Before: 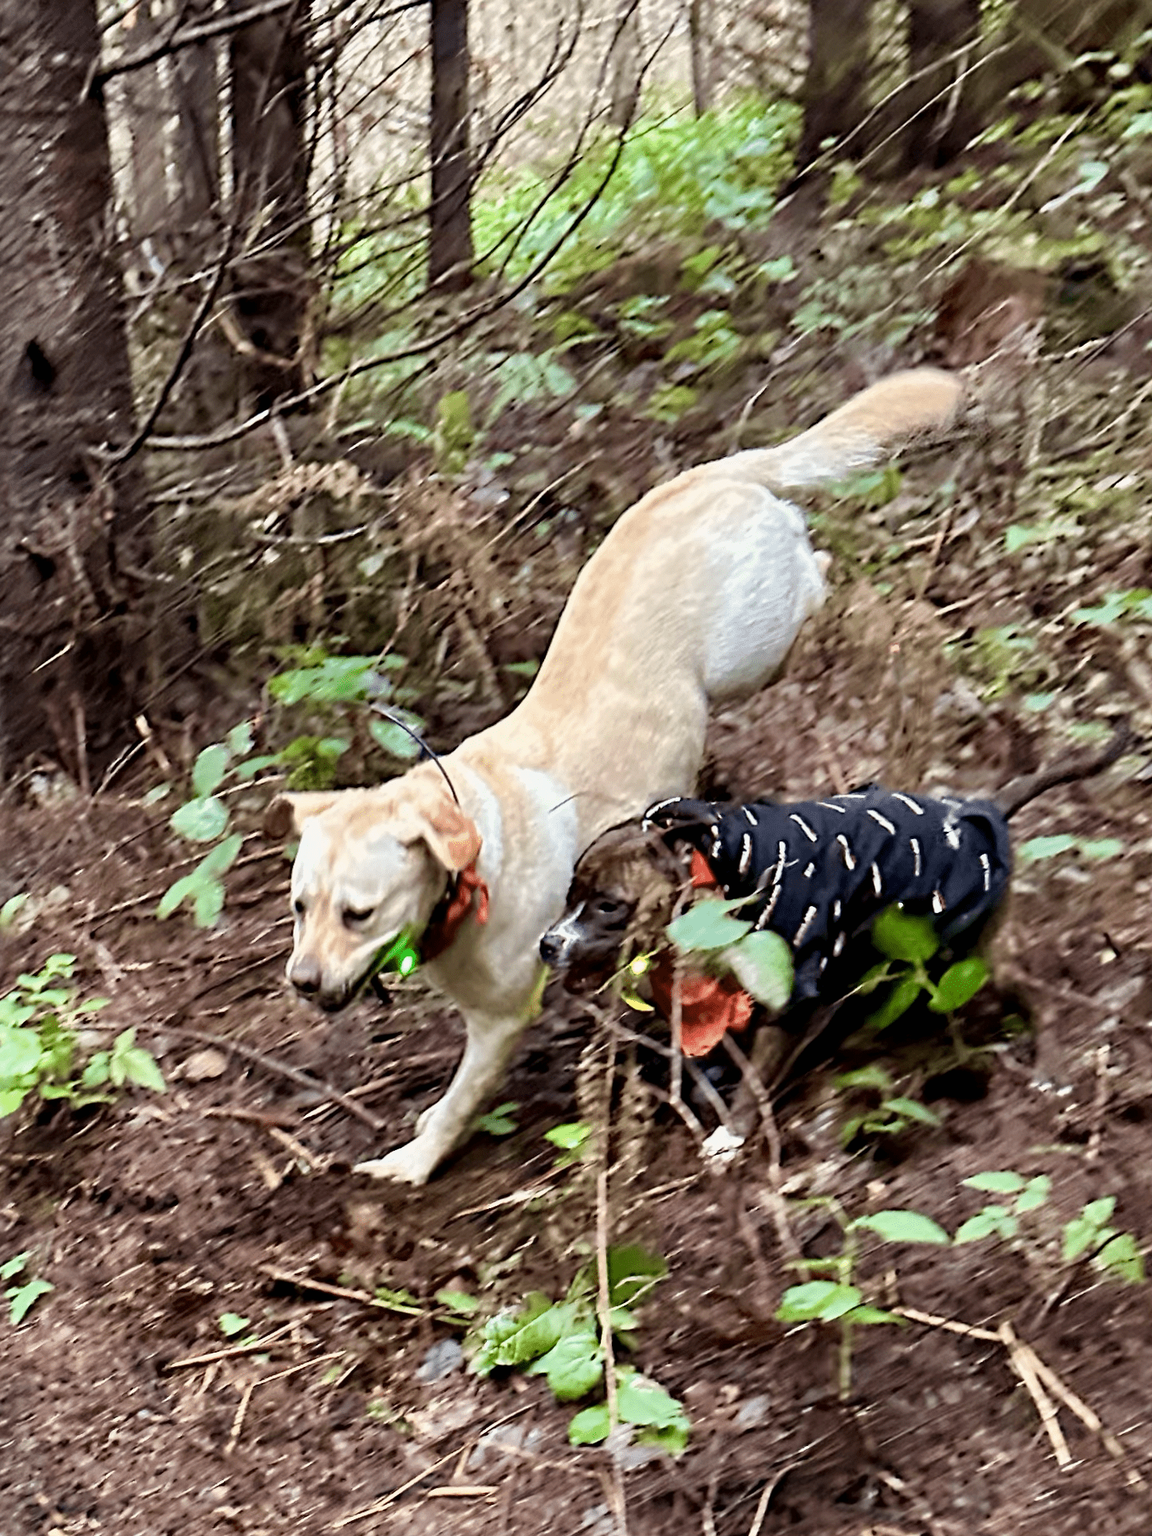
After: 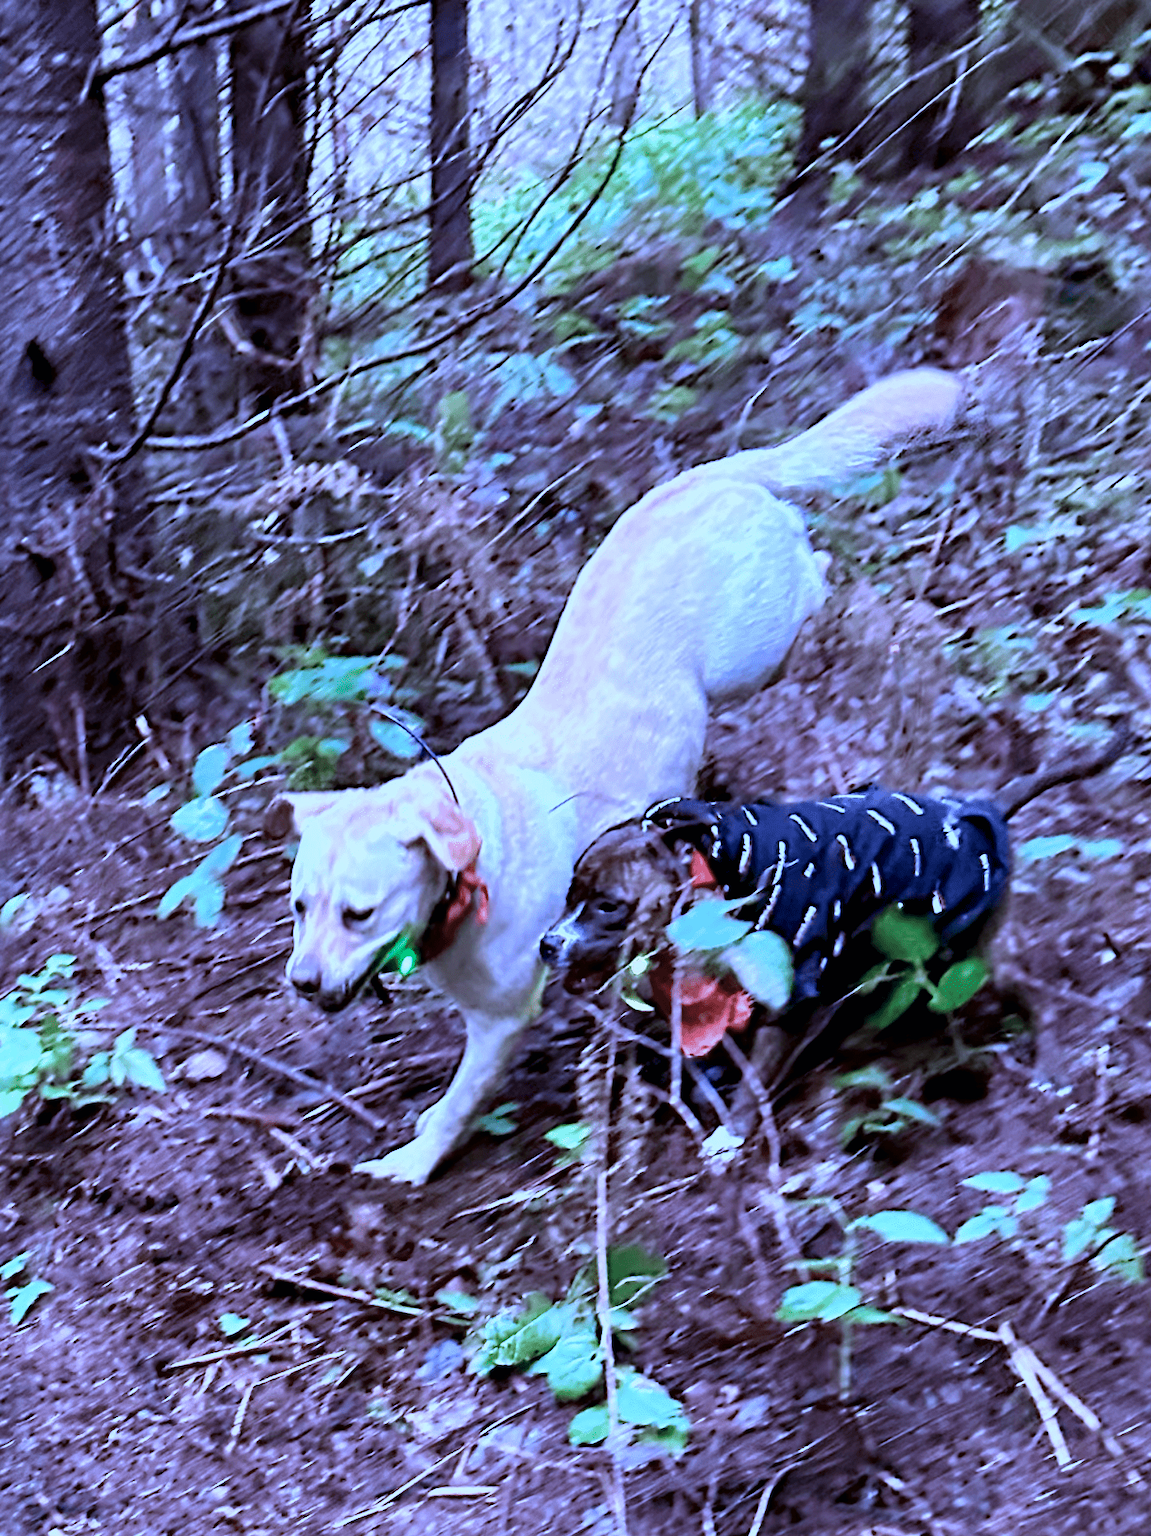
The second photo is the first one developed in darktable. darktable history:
color calibration: output R [1.063, -0.012, -0.003, 0], output B [-0.079, 0.047, 1, 0], illuminant custom, x 0.46, y 0.43, temperature 2642.66 K
